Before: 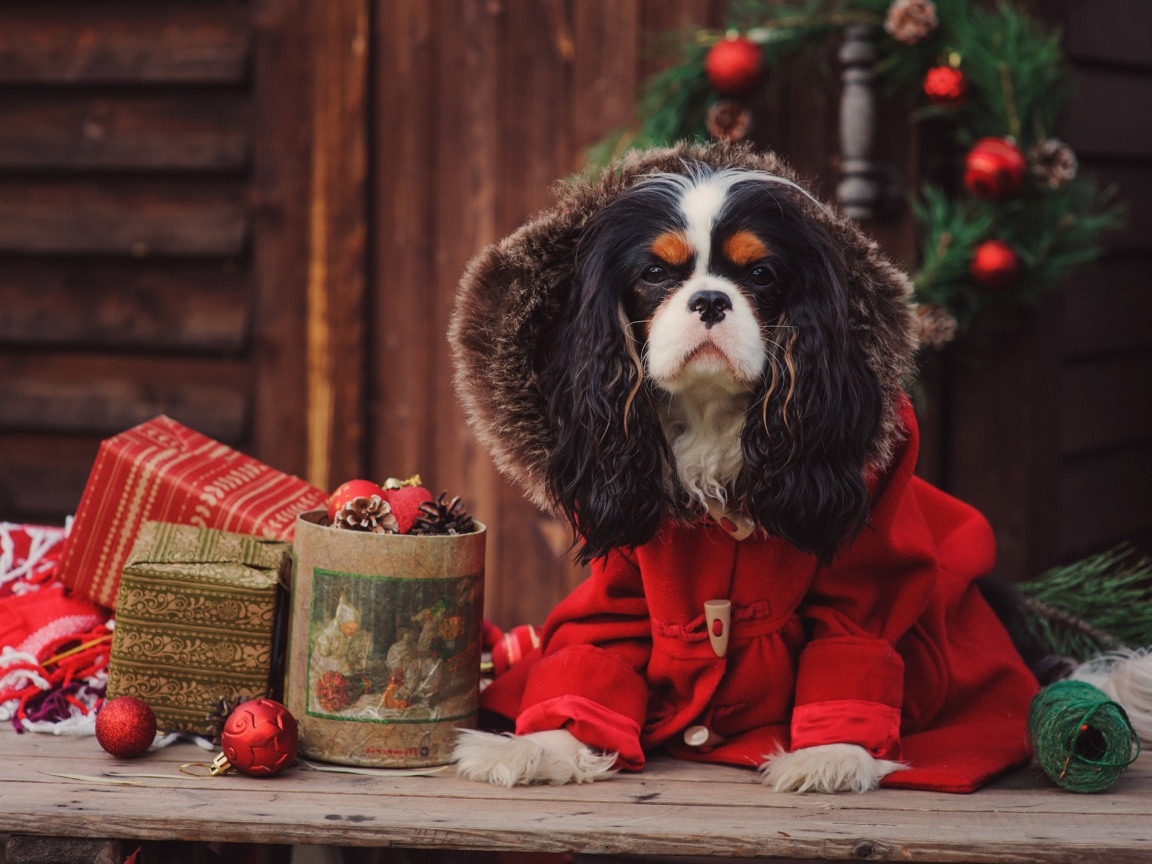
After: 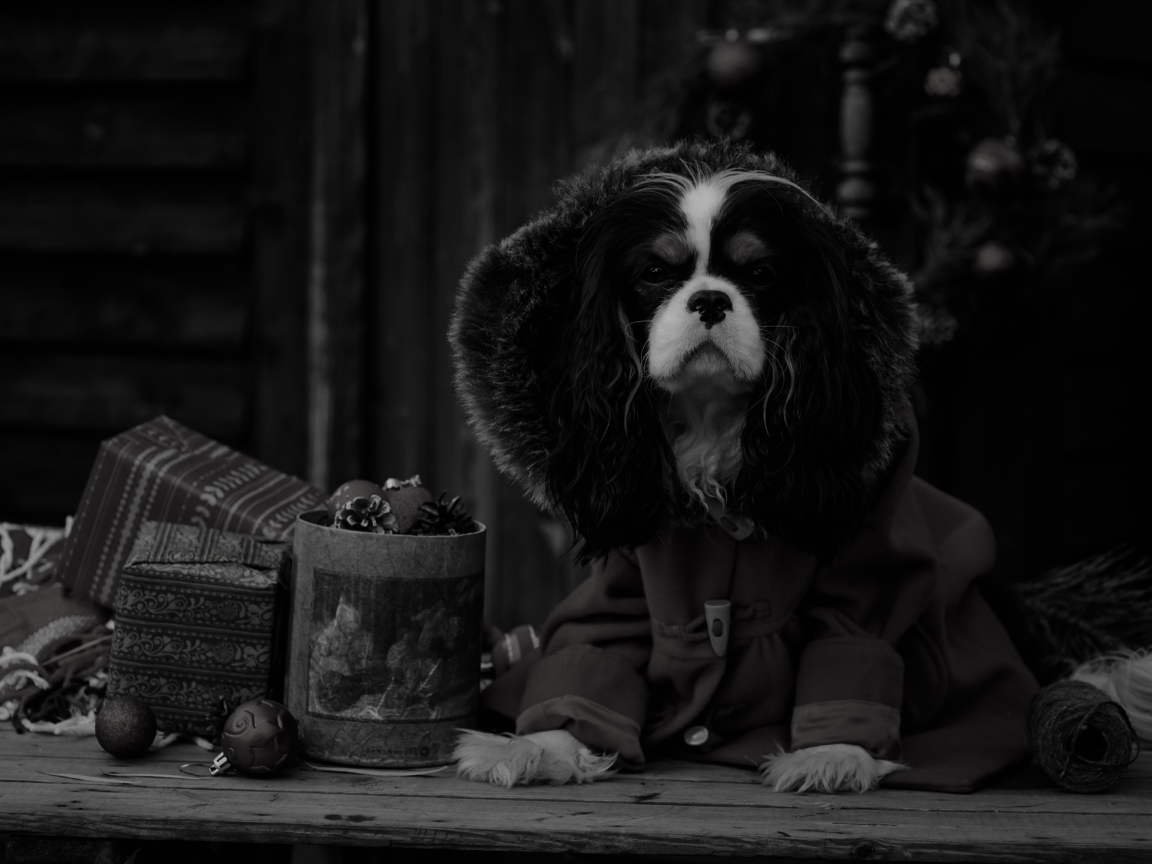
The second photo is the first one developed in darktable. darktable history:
vignetting: fall-off start 97.29%, fall-off radius 78.9%, width/height ratio 1.117
exposure: exposure -0.07 EV, compensate highlight preservation false
contrast brightness saturation: contrast -0.035, brightness -0.607, saturation -0.984
